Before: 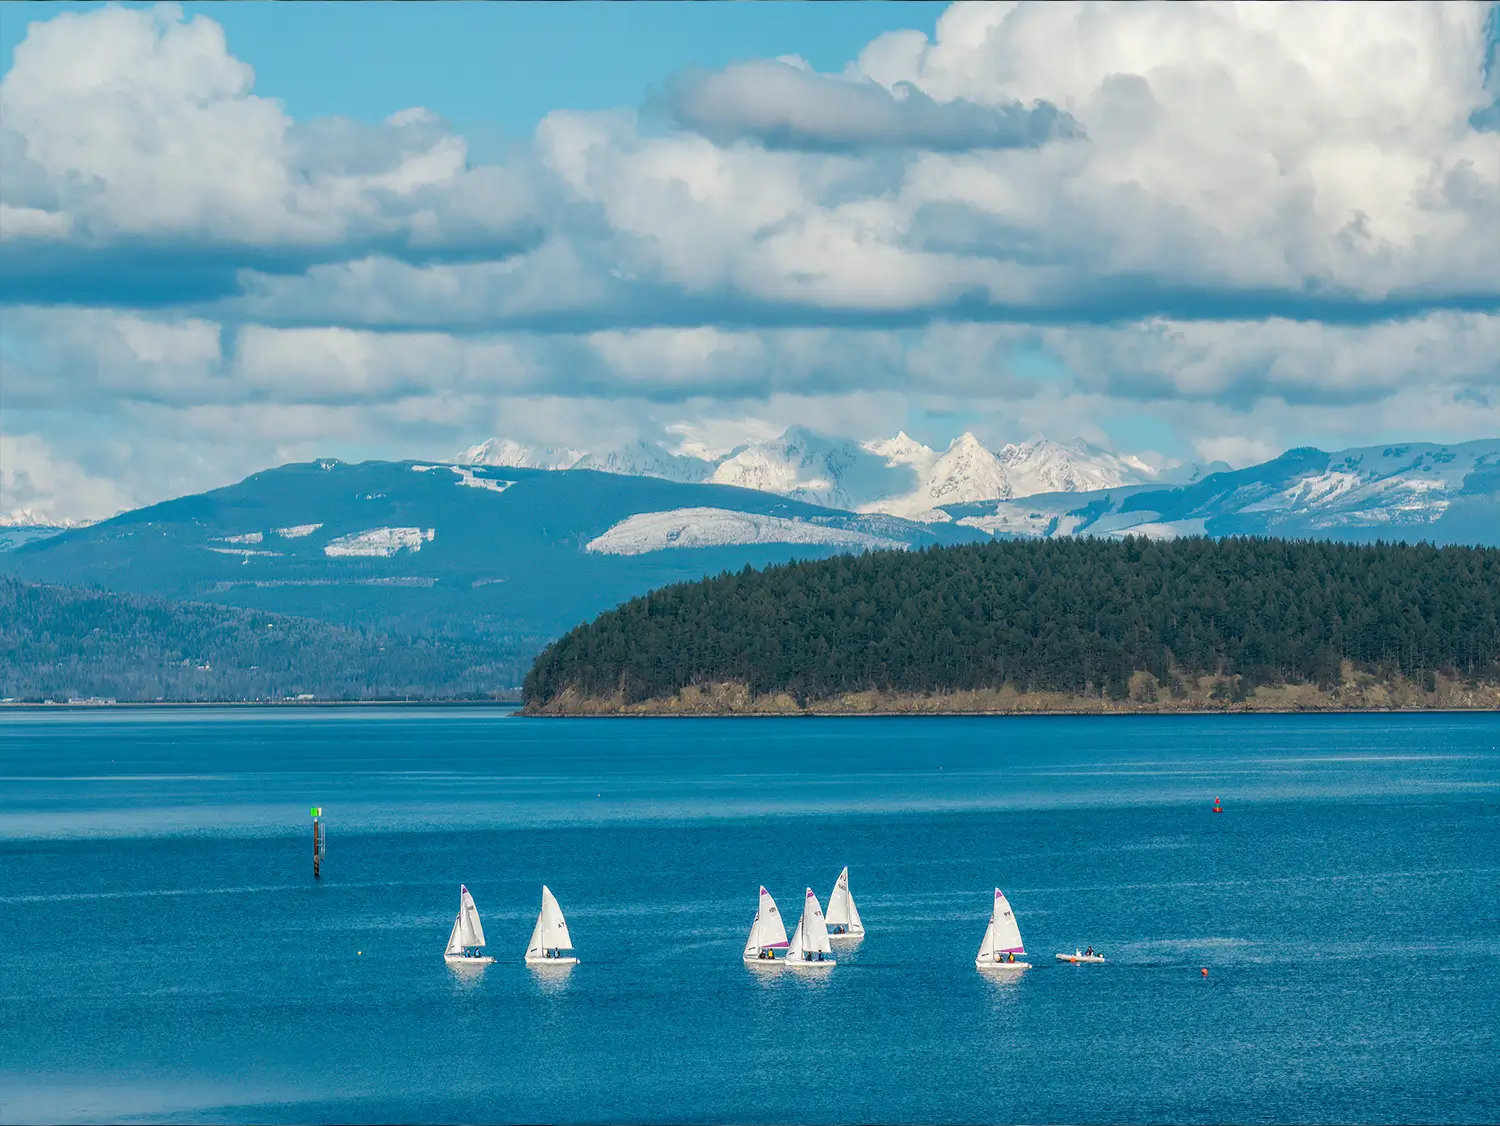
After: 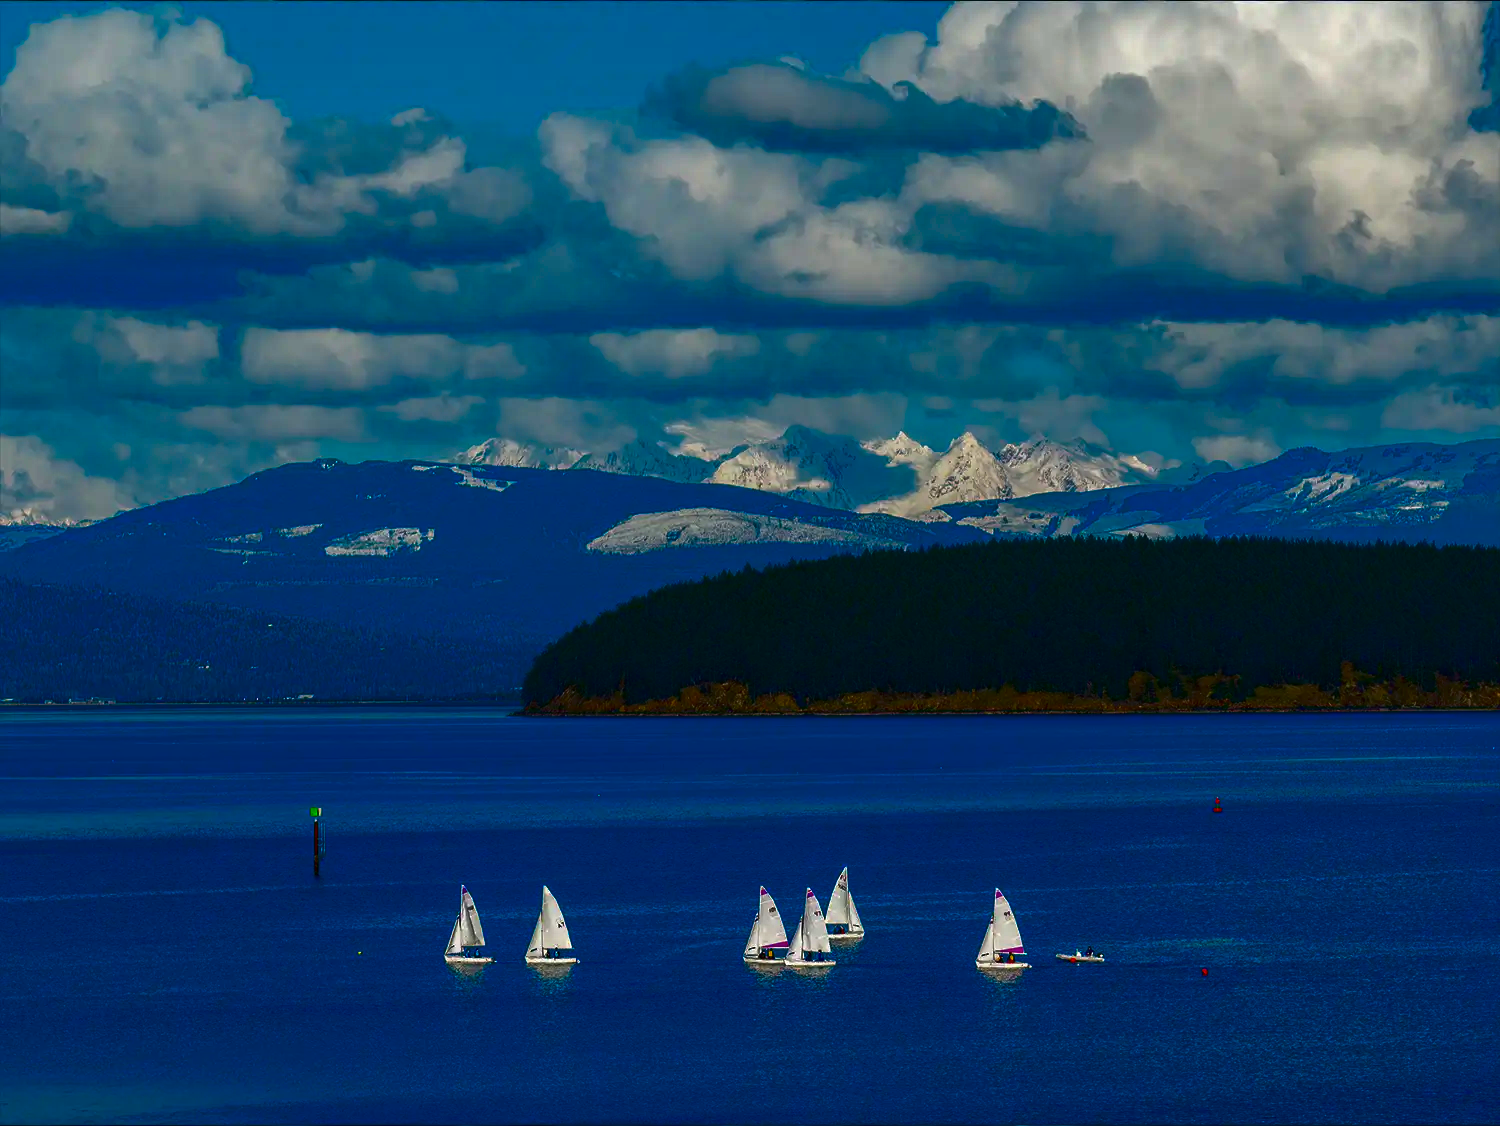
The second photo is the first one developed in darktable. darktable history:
contrast brightness saturation: brightness -0.984, saturation 0.994
